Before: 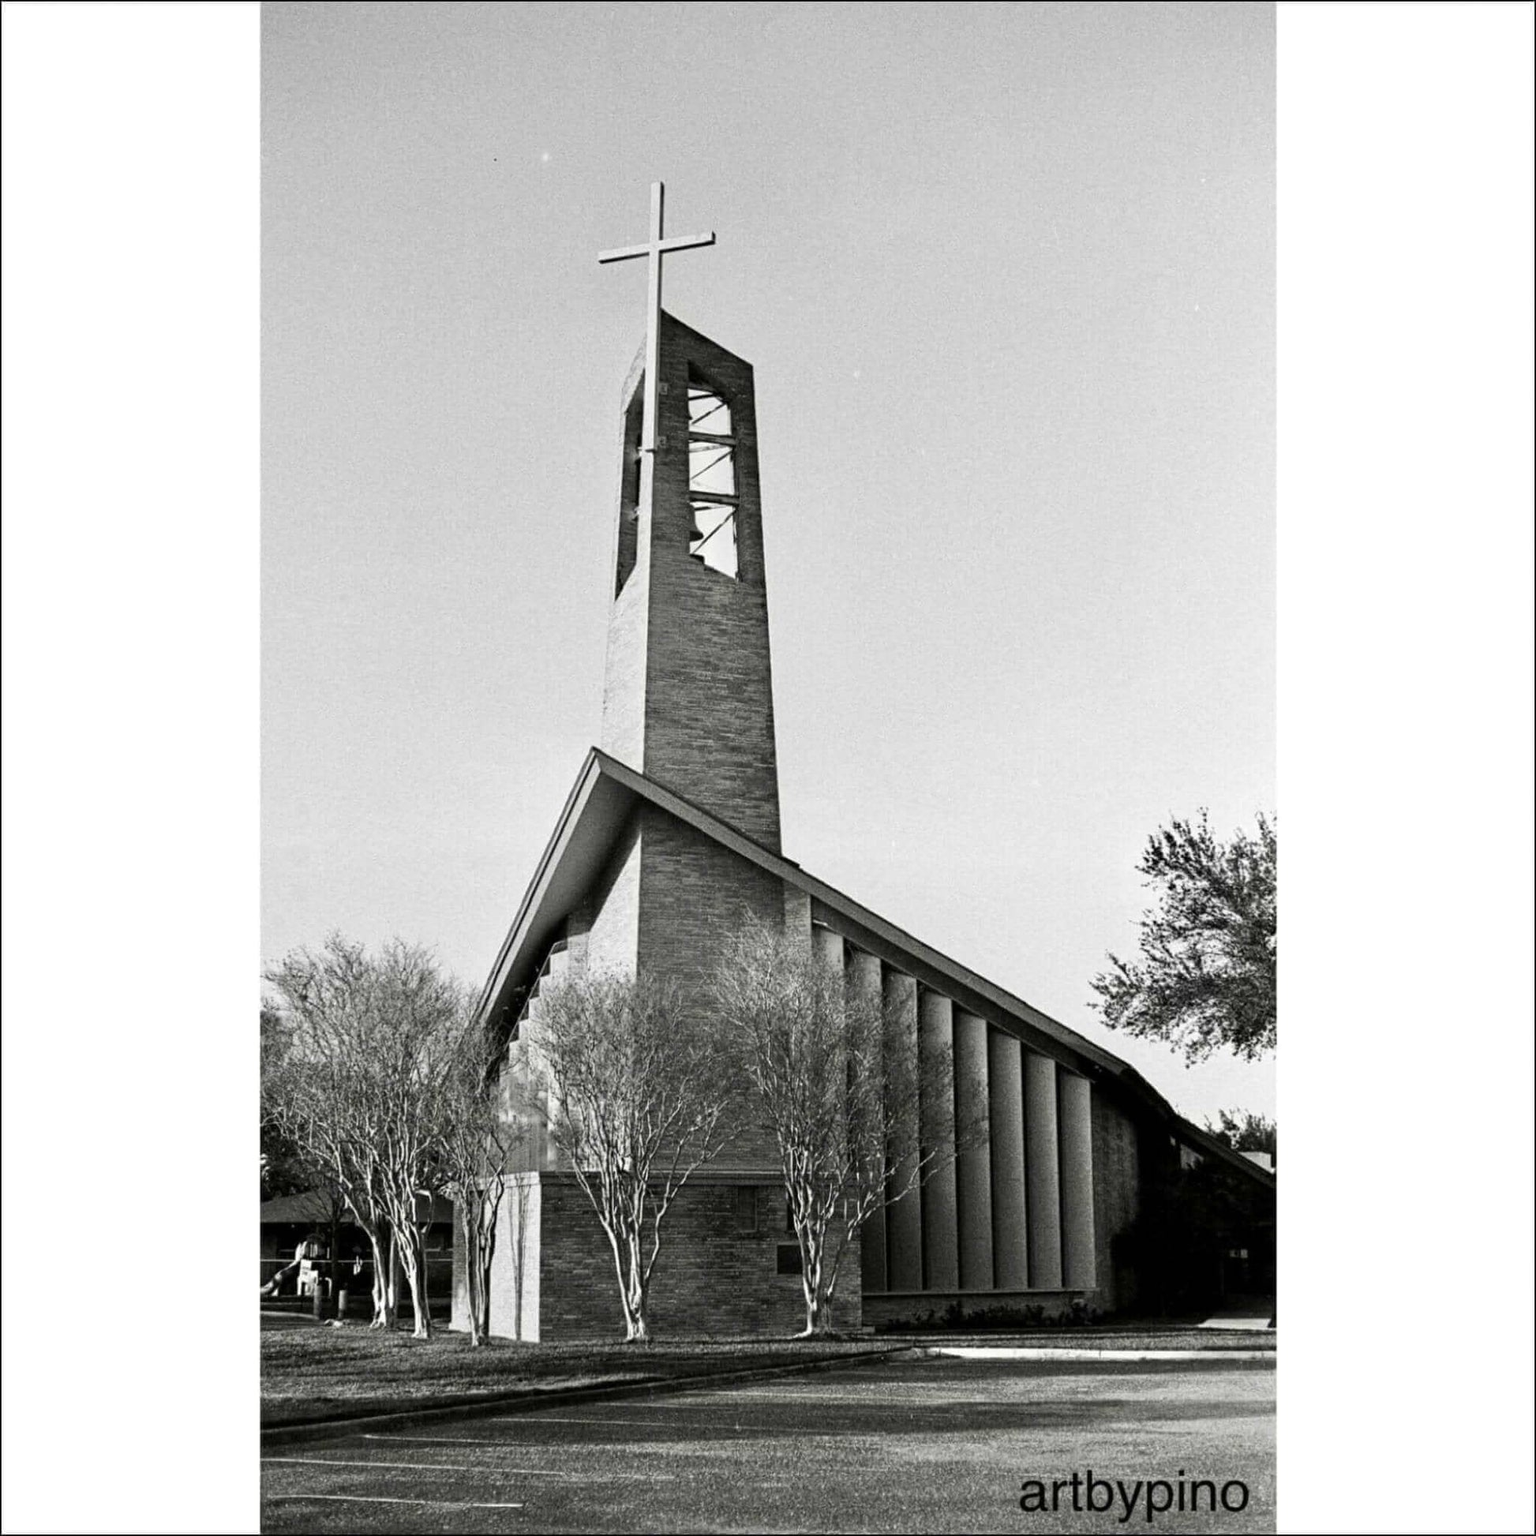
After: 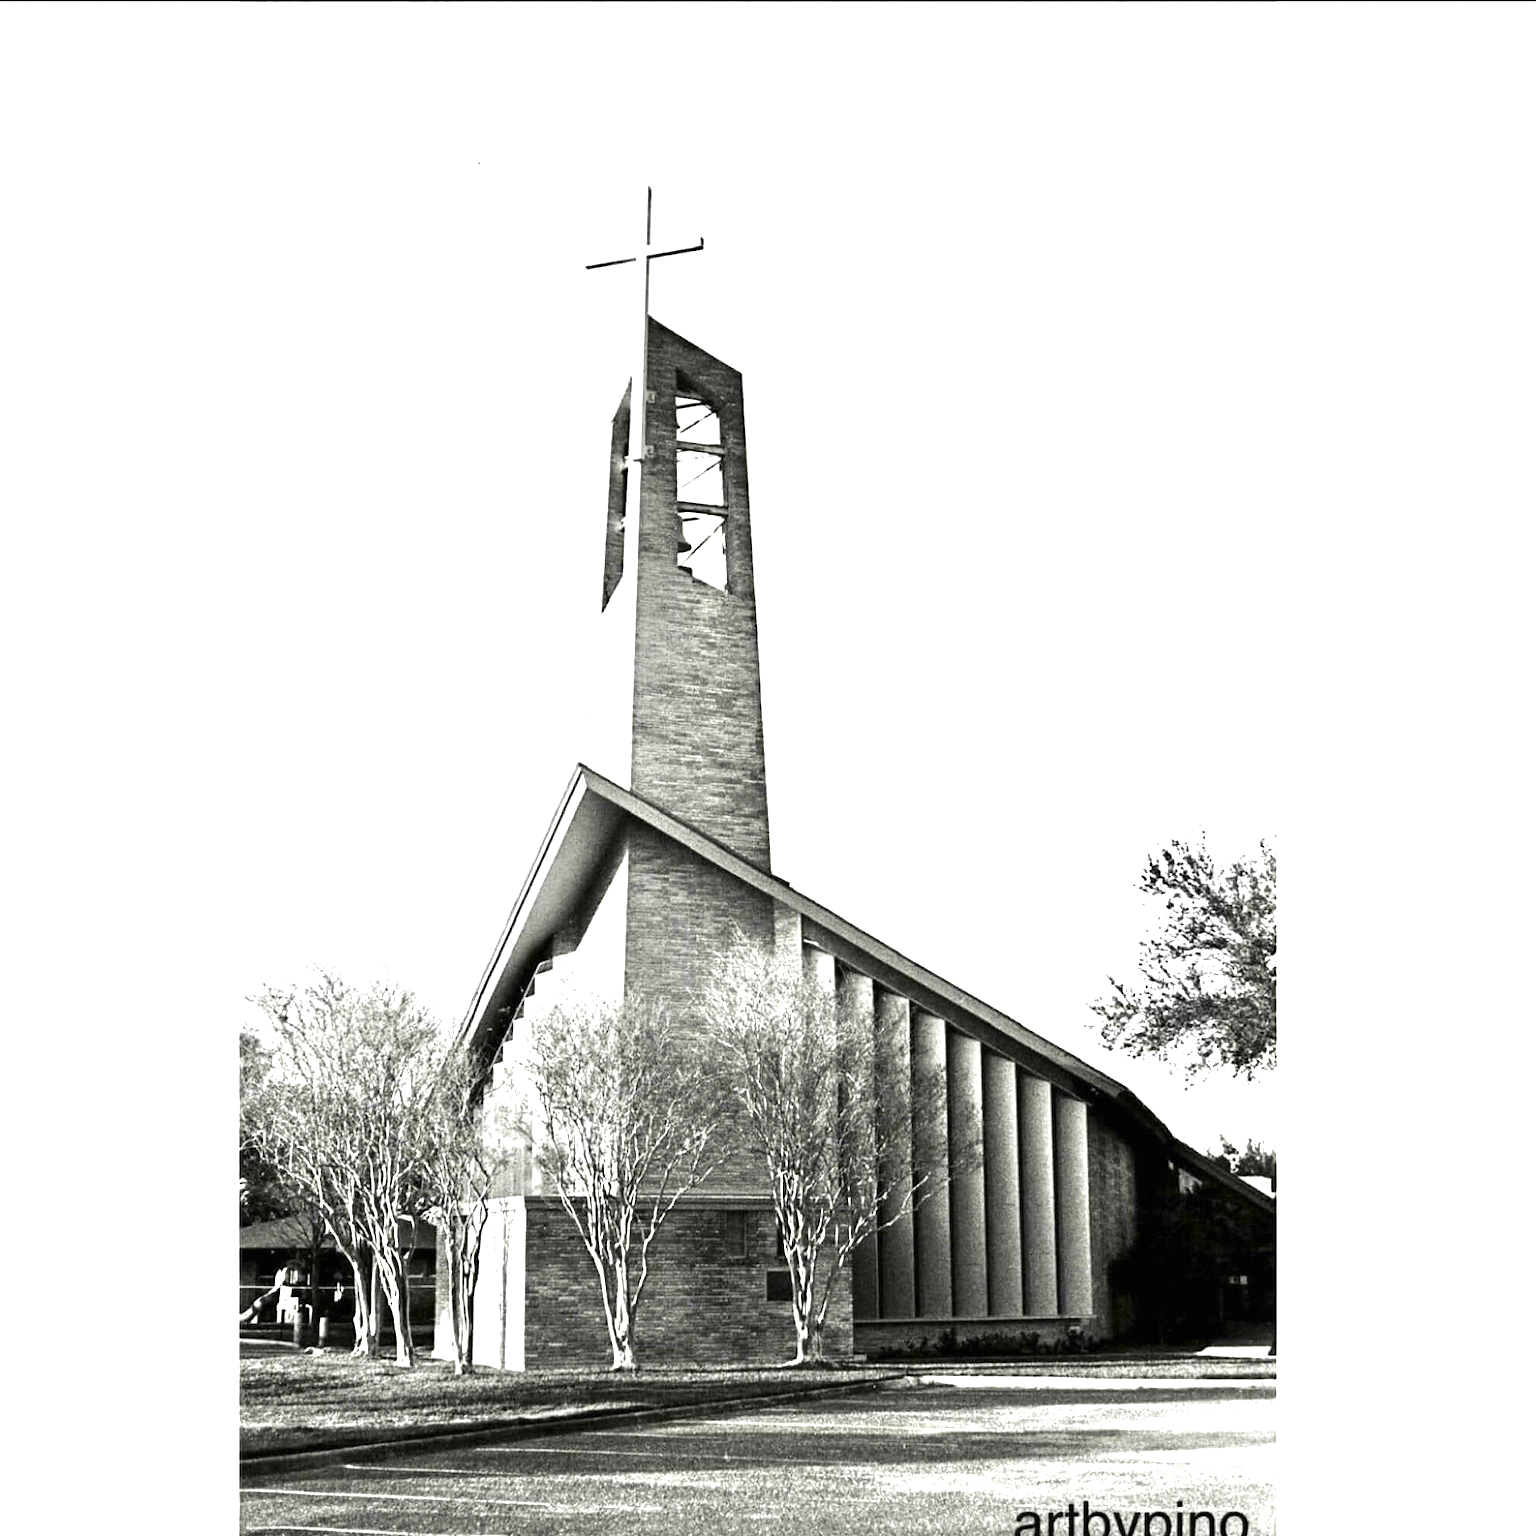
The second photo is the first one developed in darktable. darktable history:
tone equalizer: -8 EV -0.417 EV, -7 EV -0.389 EV, -6 EV -0.333 EV, -5 EV -0.222 EV, -3 EV 0.222 EV, -2 EV 0.333 EV, -1 EV 0.389 EV, +0 EV 0.417 EV, edges refinement/feathering 500, mask exposure compensation -1.57 EV, preserve details no
crop: left 1.743%, right 0.268%, bottom 2.011%
exposure: black level correction 0, exposure 1.3 EV, compensate exposure bias true, compensate highlight preservation false
